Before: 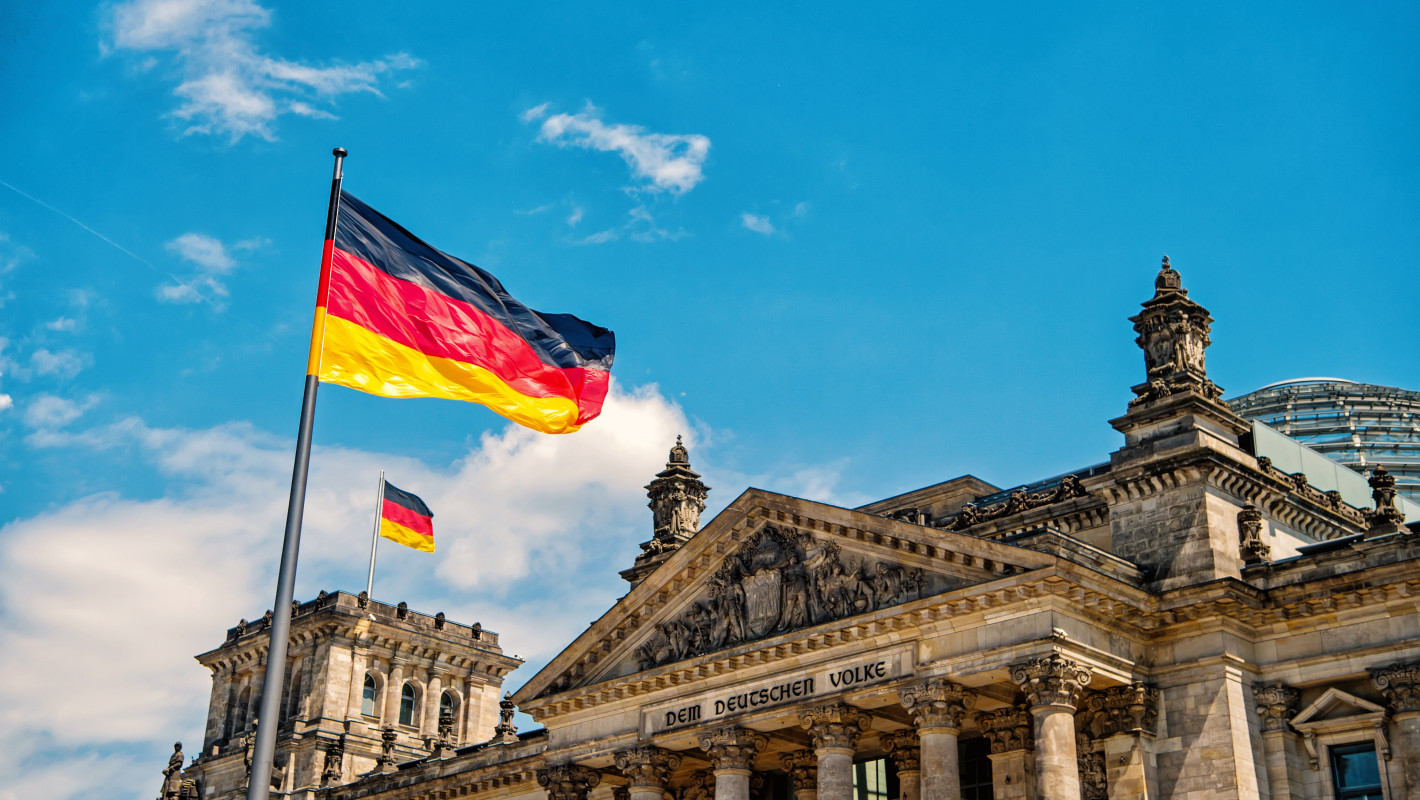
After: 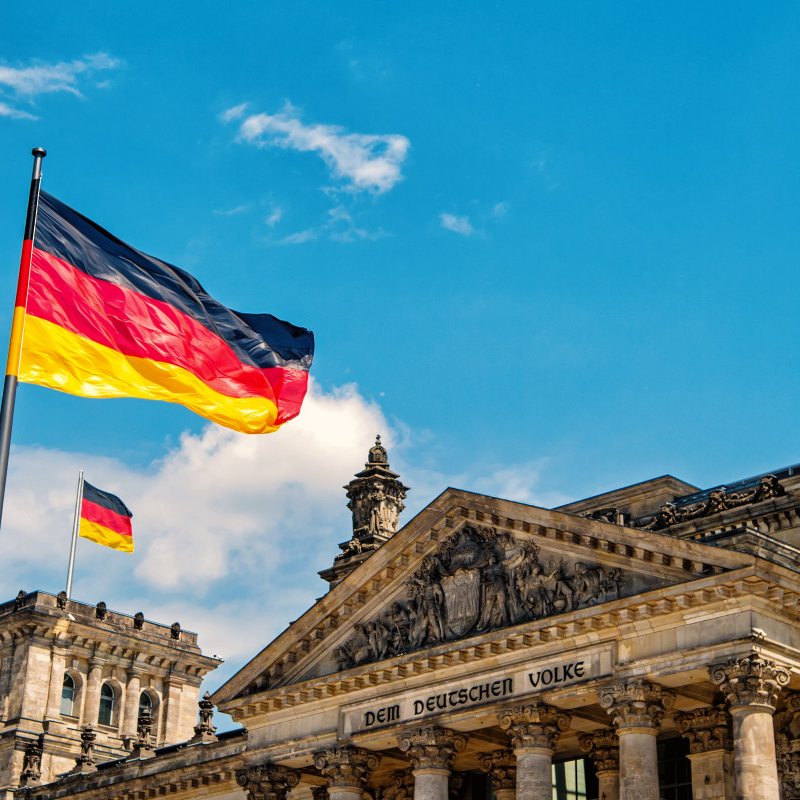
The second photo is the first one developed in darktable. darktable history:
crop: left 21.227%, right 22.419%
sharpen: radius 2.887, amount 0.856, threshold 47.316
